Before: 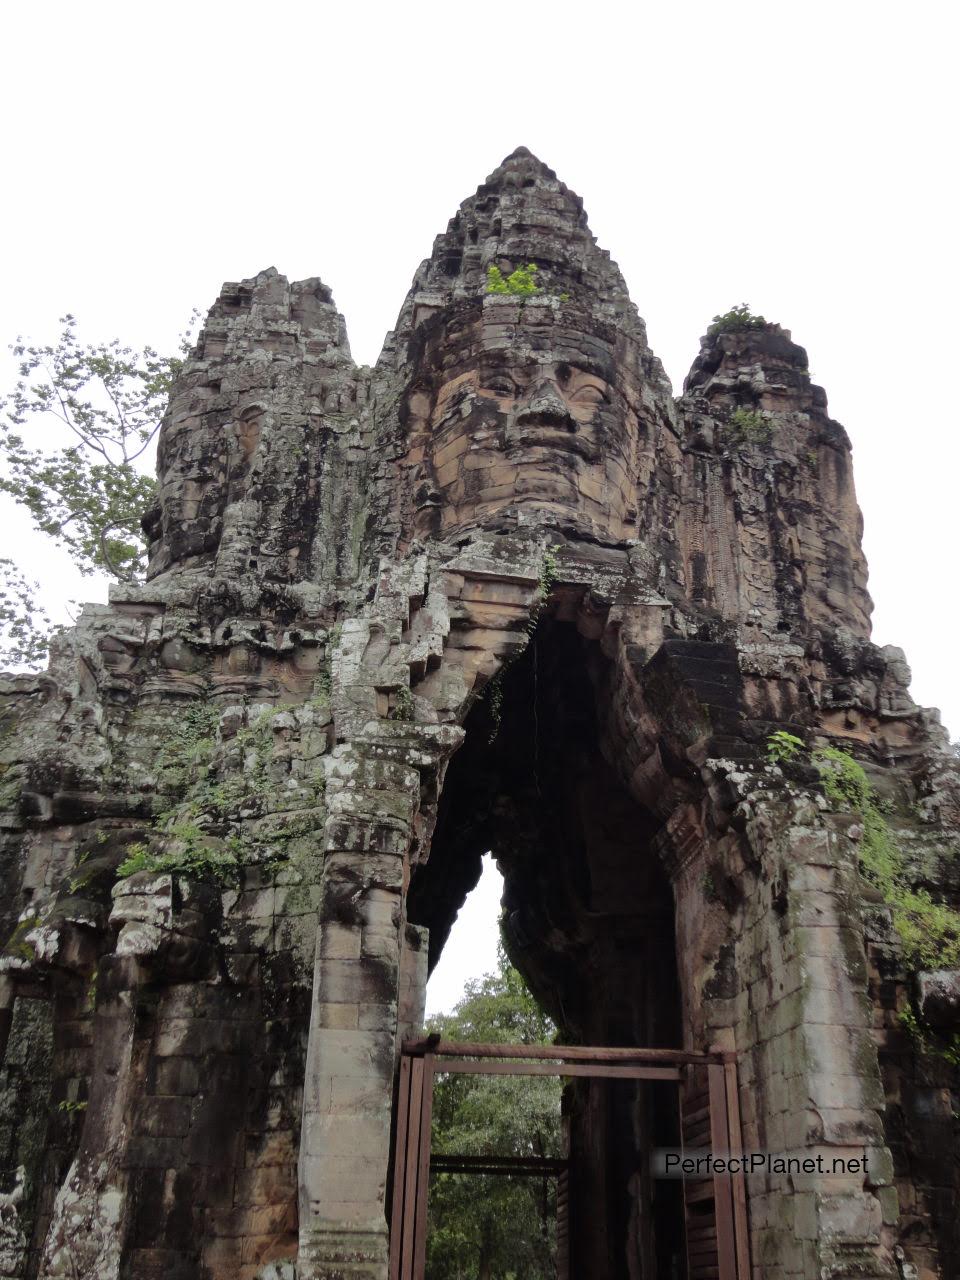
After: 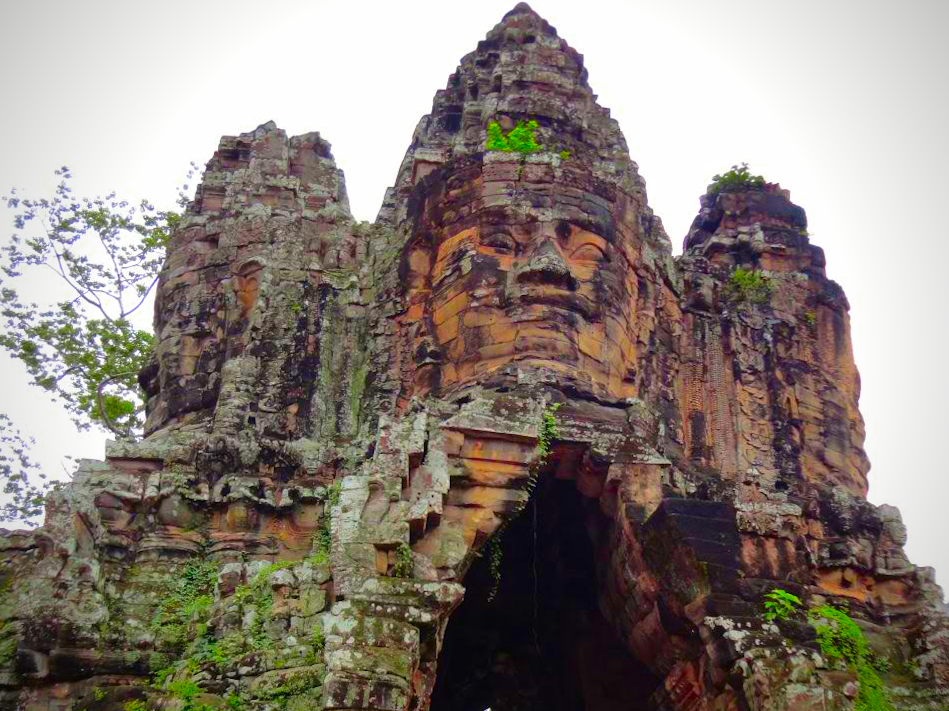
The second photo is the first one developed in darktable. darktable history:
vignetting: saturation 0, unbound false
color correction: saturation 3
crop and rotate: top 10.605%, bottom 33.274%
split-toning: shadows › saturation 0.61, highlights › saturation 0.58, balance -28.74, compress 87.36%
rotate and perspective: rotation 0.174°, lens shift (vertical) 0.013, lens shift (horizontal) 0.019, shear 0.001, automatic cropping original format, crop left 0.007, crop right 0.991, crop top 0.016, crop bottom 0.997
white balance: red 1, blue 1
